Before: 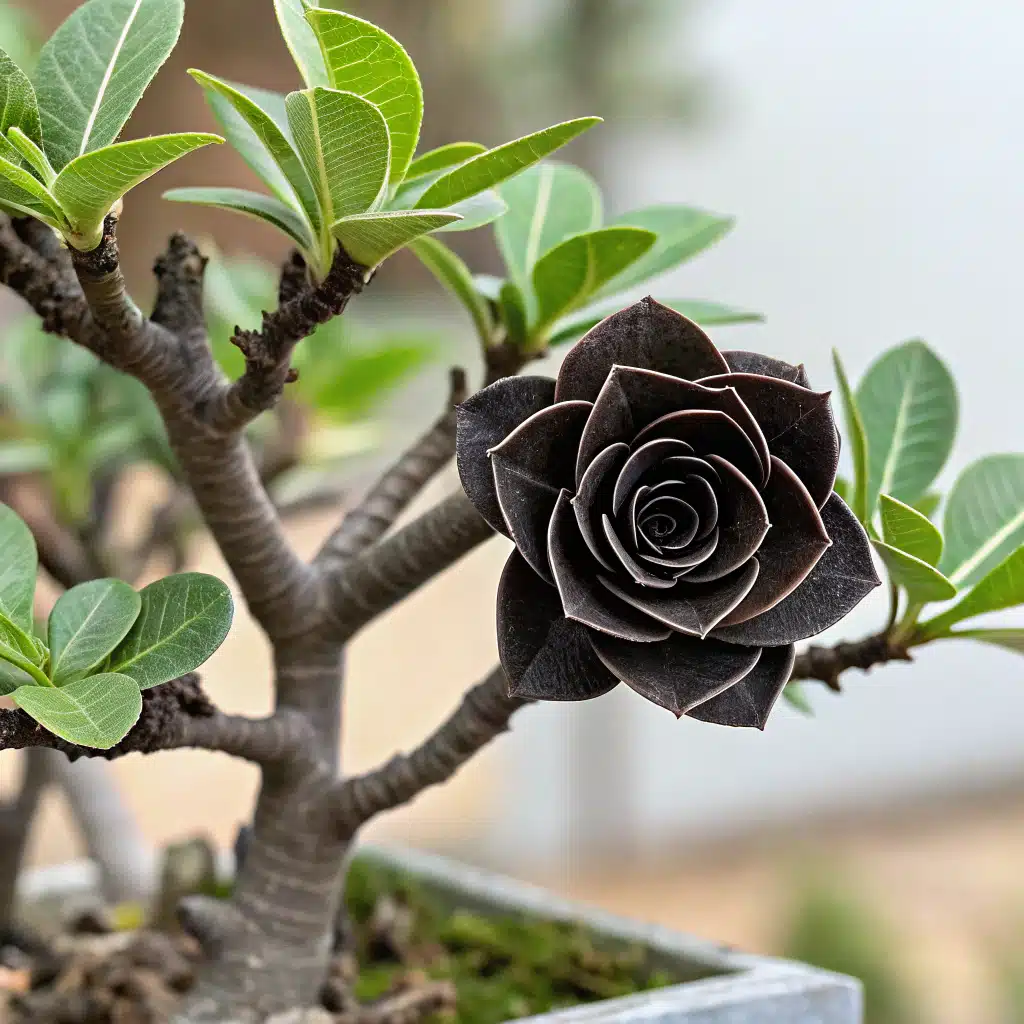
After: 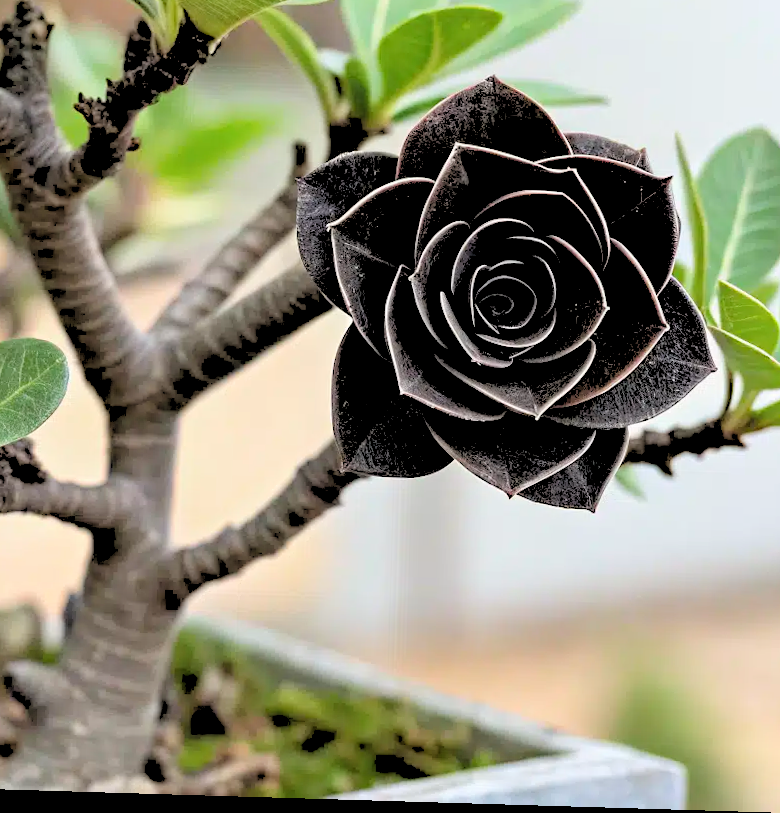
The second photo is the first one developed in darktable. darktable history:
crop: left 16.871%, top 22.857%, right 9.116%
rgb levels: levels [[0.027, 0.429, 0.996], [0, 0.5, 1], [0, 0.5, 1]]
rotate and perspective: rotation 1.72°, automatic cropping off
